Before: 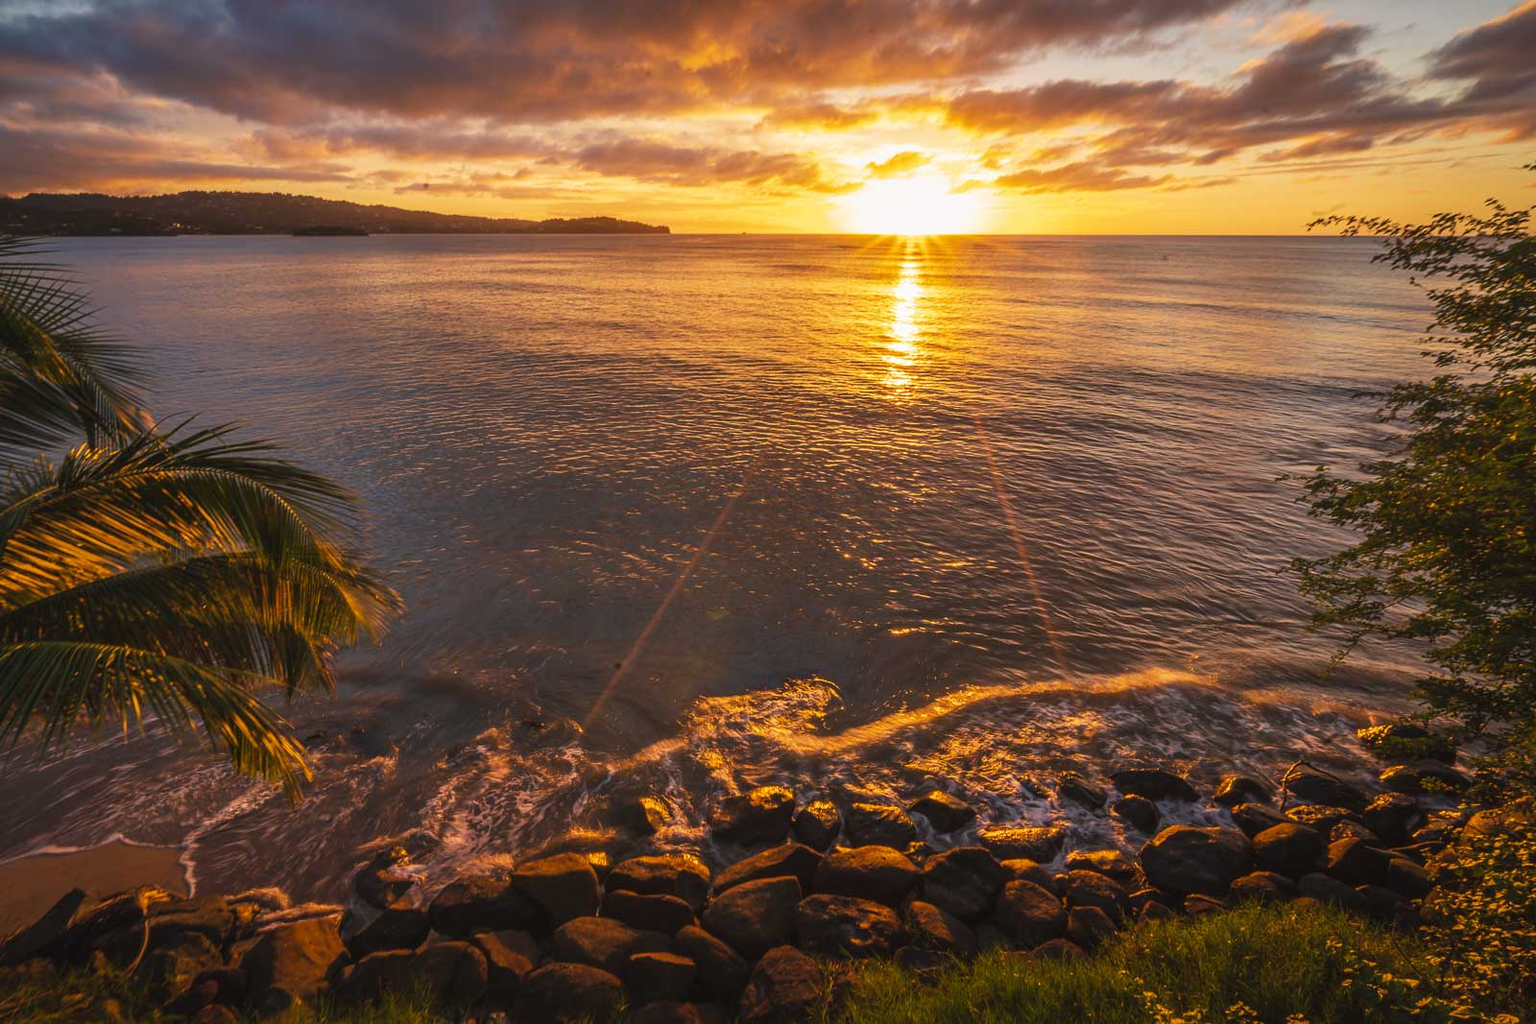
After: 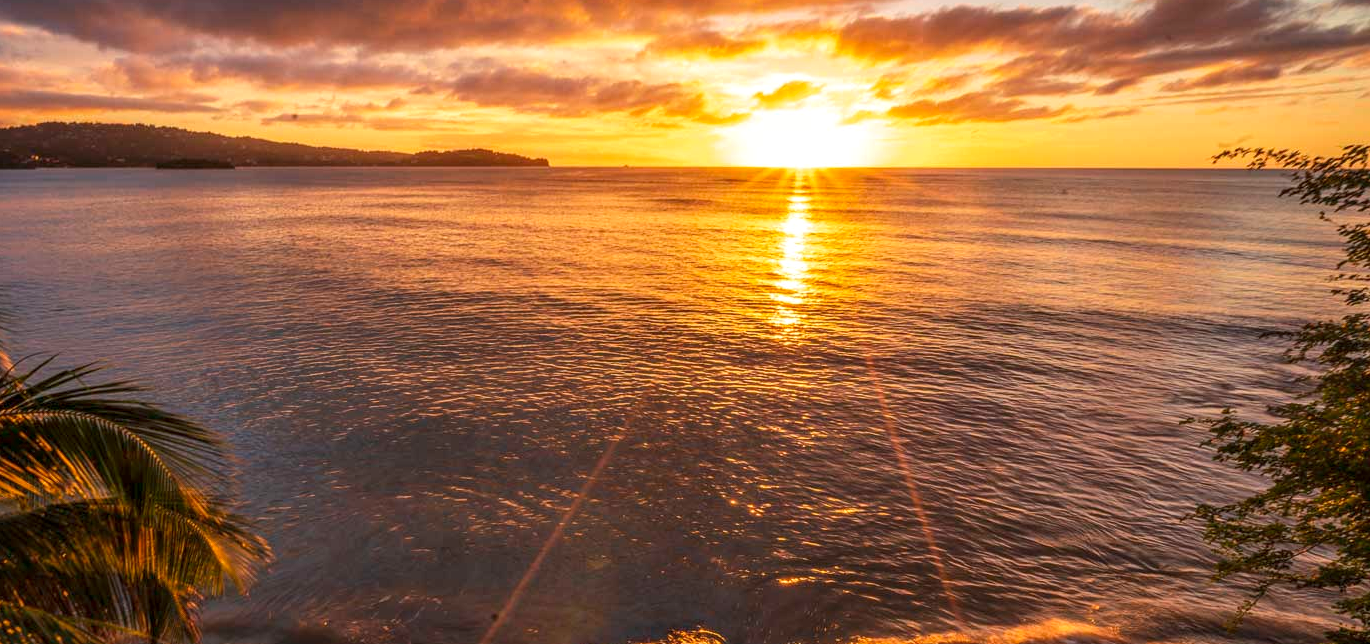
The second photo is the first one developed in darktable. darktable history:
crop and rotate: left 9.345%, top 7.22%, right 4.982%, bottom 32.331%
local contrast: on, module defaults
